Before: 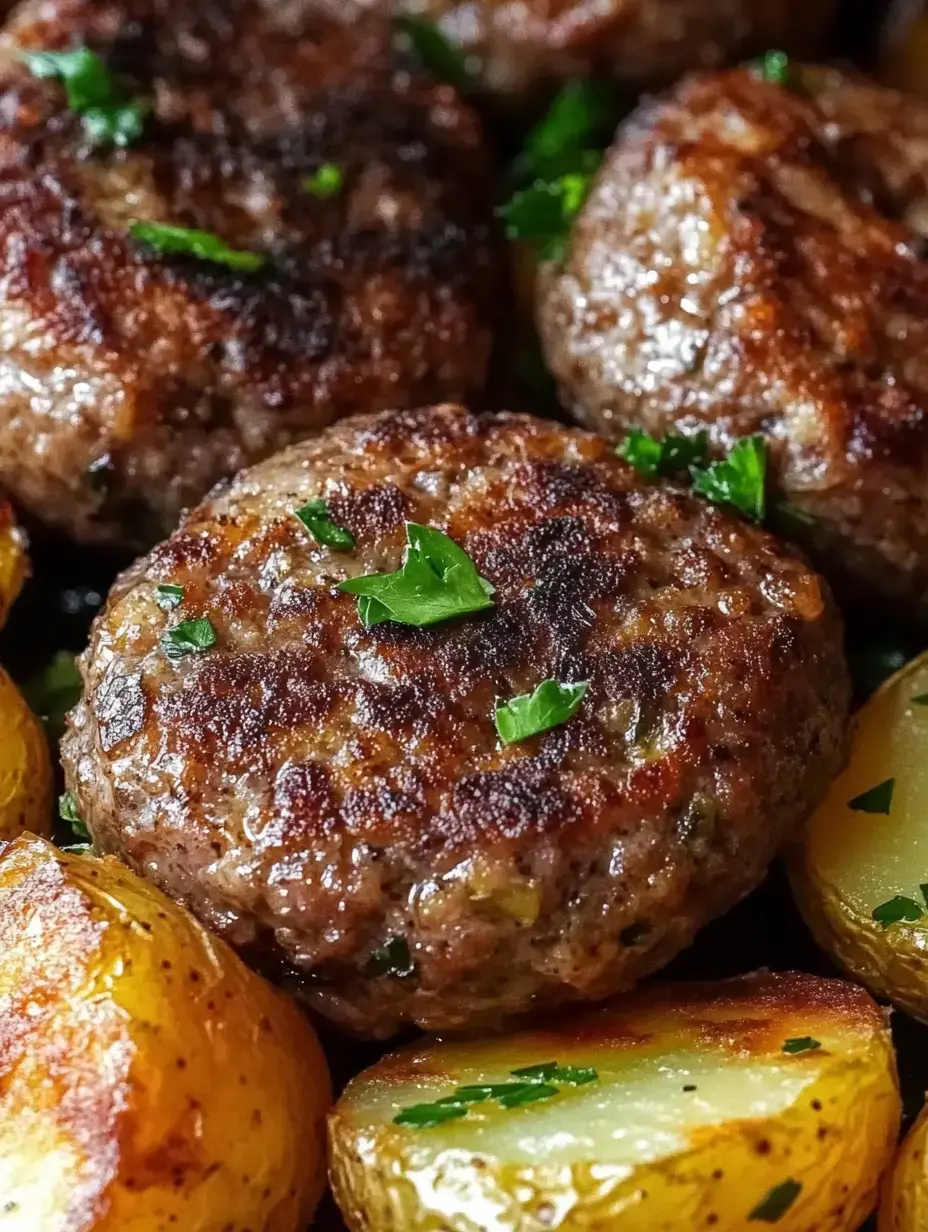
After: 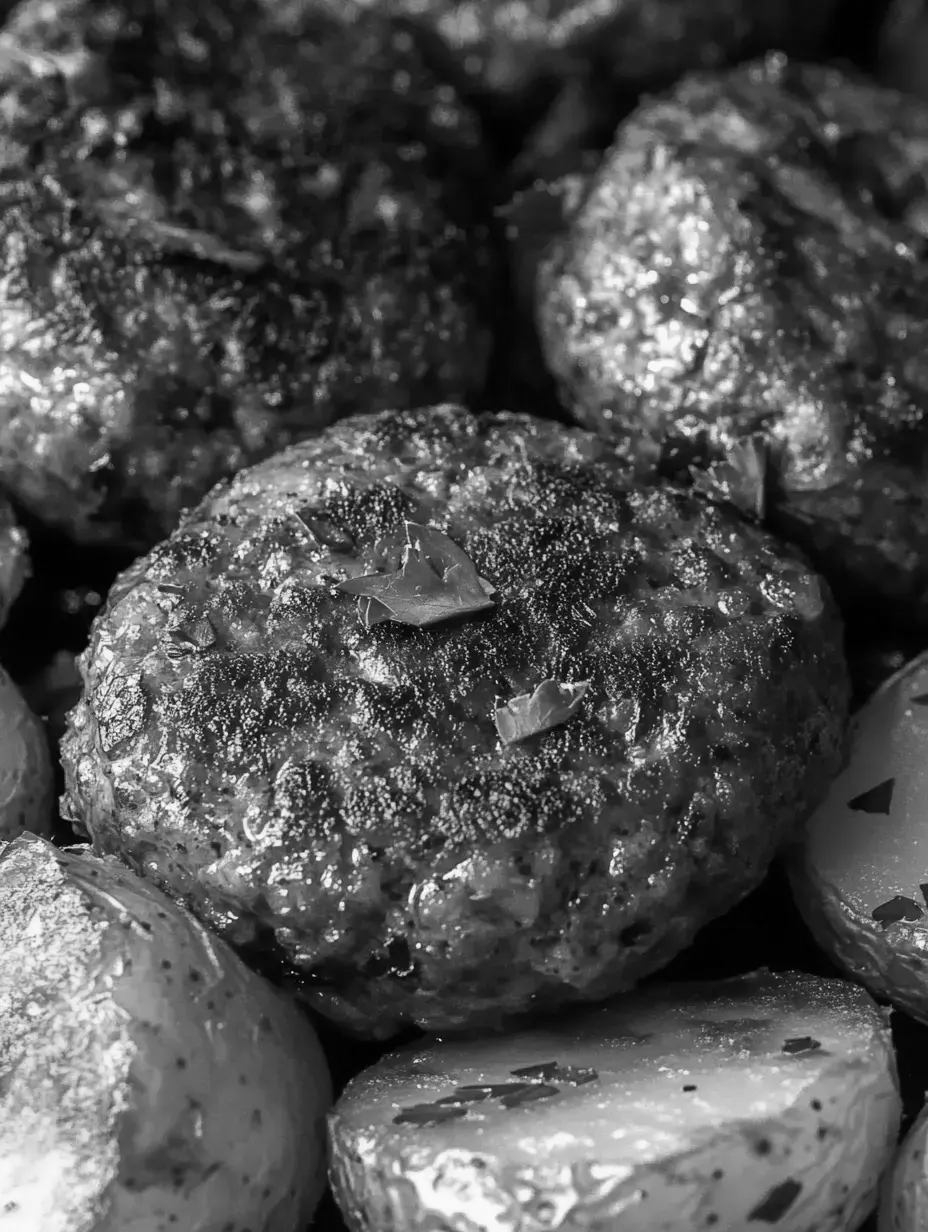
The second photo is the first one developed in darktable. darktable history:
color balance rgb: perceptual saturation grading › global saturation 25%, global vibrance 20%
color calibration: output gray [0.267, 0.423, 0.267, 0], illuminant same as pipeline (D50), adaptation none (bypass)
